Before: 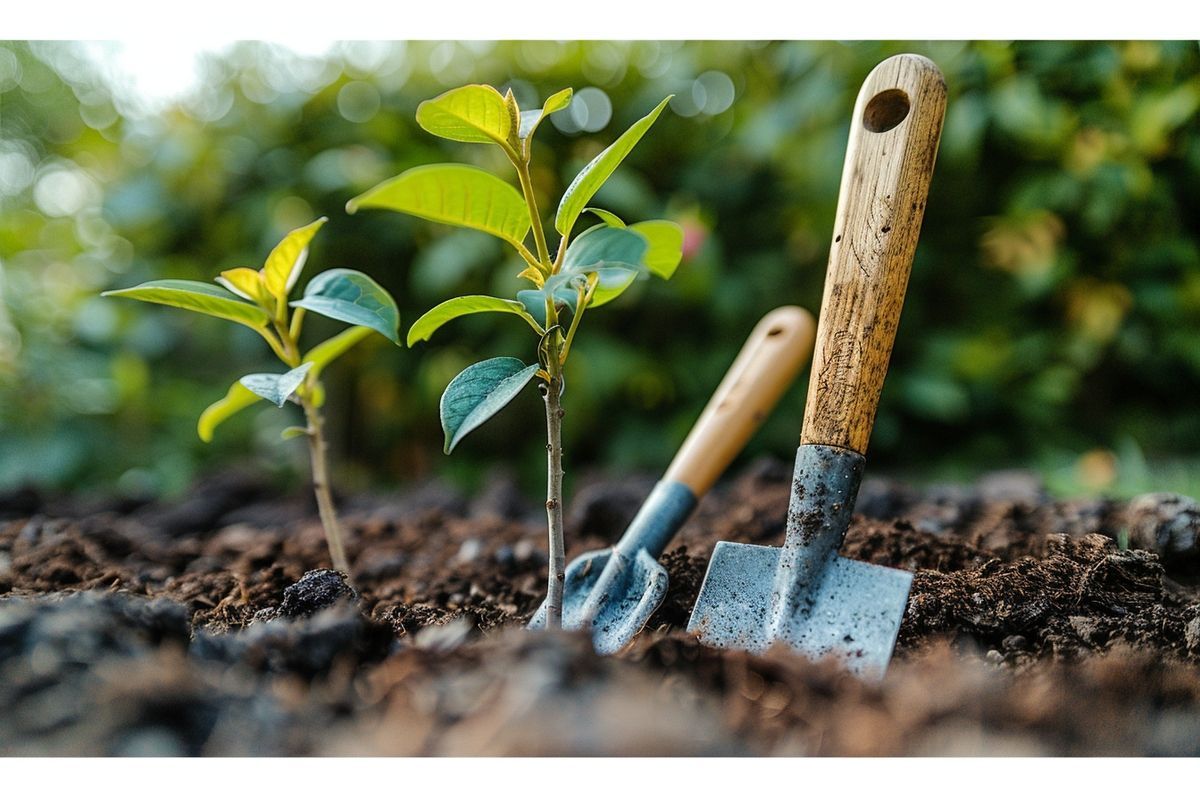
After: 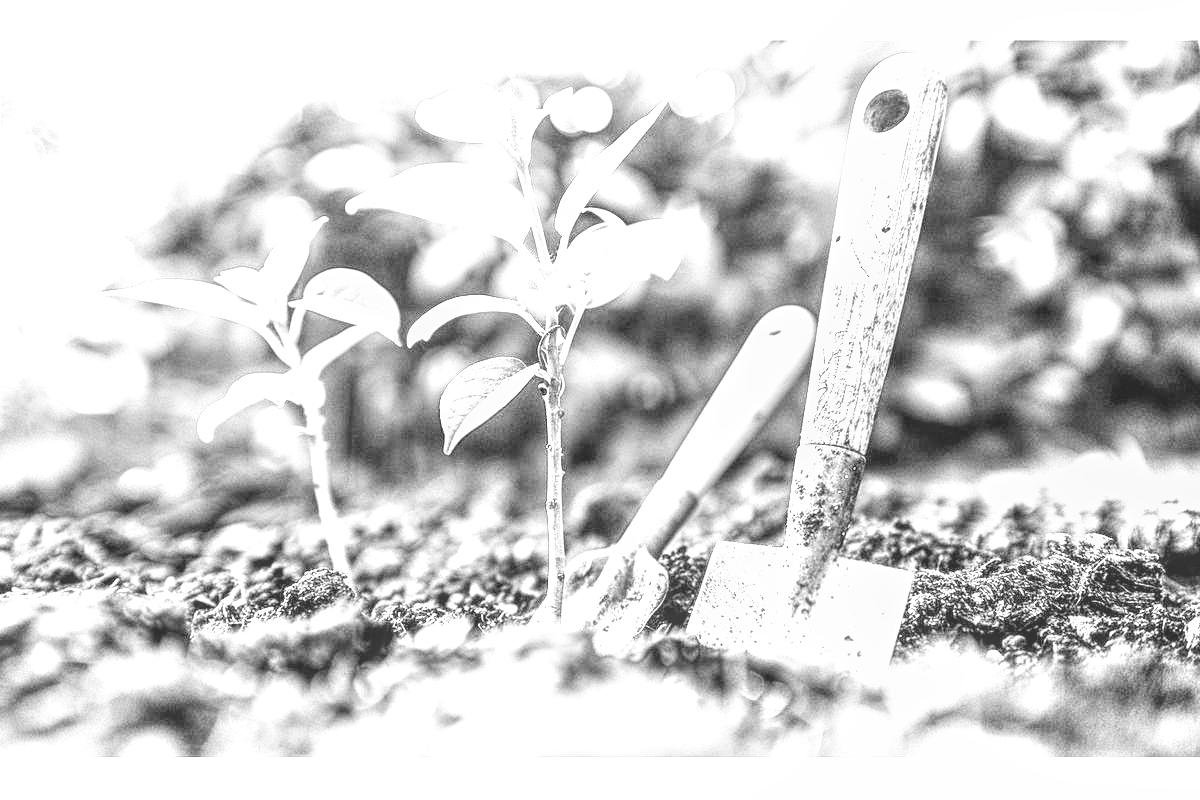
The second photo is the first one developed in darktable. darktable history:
exposure: exposure 2.25 EV, compensate highlight preservation false
filmic rgb: middle gray luminance 10%, black relative exposure -8.61 EV, white relative exposure 3.3 EV, threshold 6 EV, target black luminance 0%, hardness 5.2, latitude 44.69%, contrast 1.302, highlights saturation mix 5%, shadows ↔ highlights balance 24.64%, add noise in highlights 0, preserve chrominance no, color science v3 (2019), use custom middle-gray values true, iterations of high-quality reconstruction 0, contrast in highlights soft, enable highlight reconstruction true
local contrast: highlights 66%, shadows 33%, detail 166%, midtone range 0.2
contrast brightness saturation: saturation -1
white balance: red 0.98, blue 1.61
